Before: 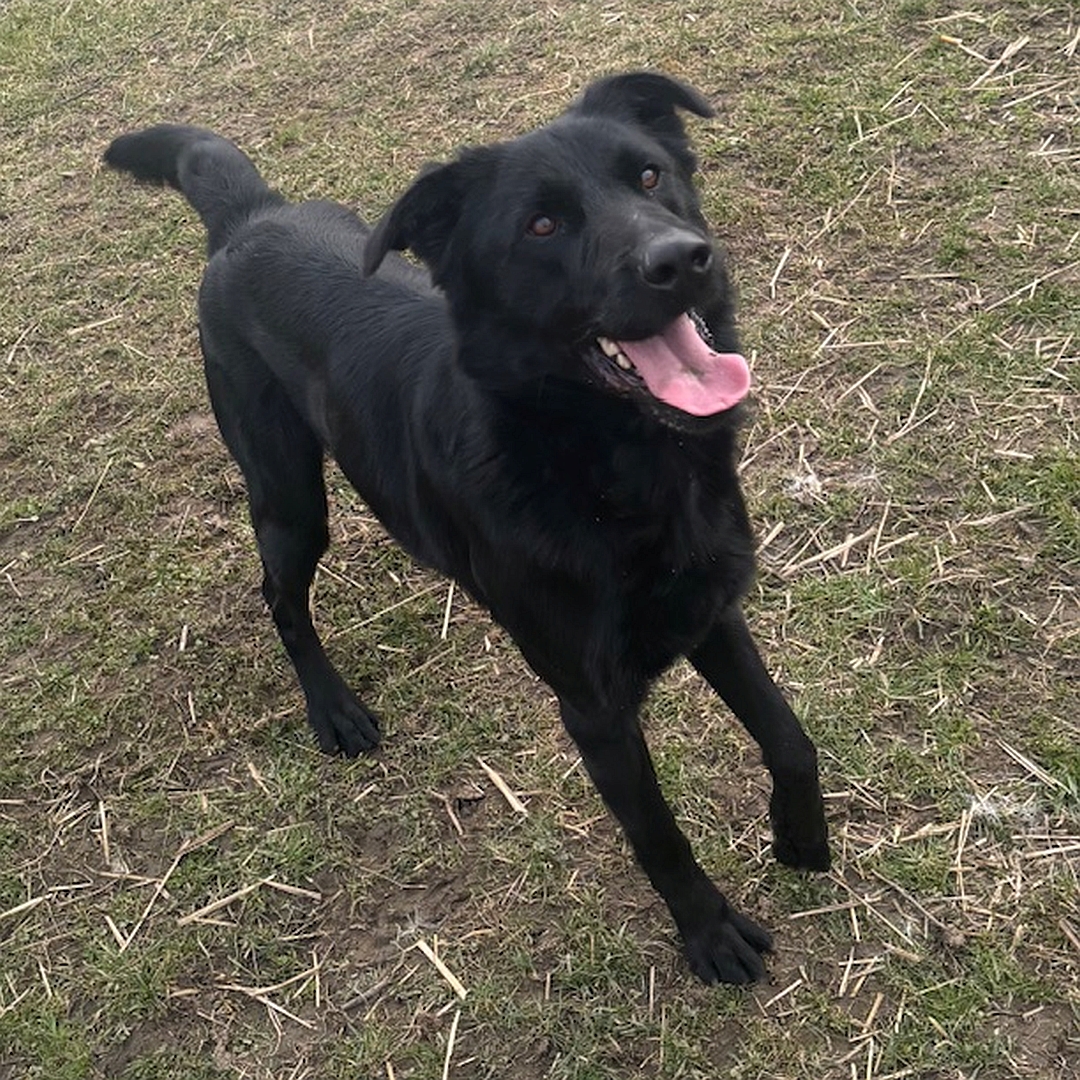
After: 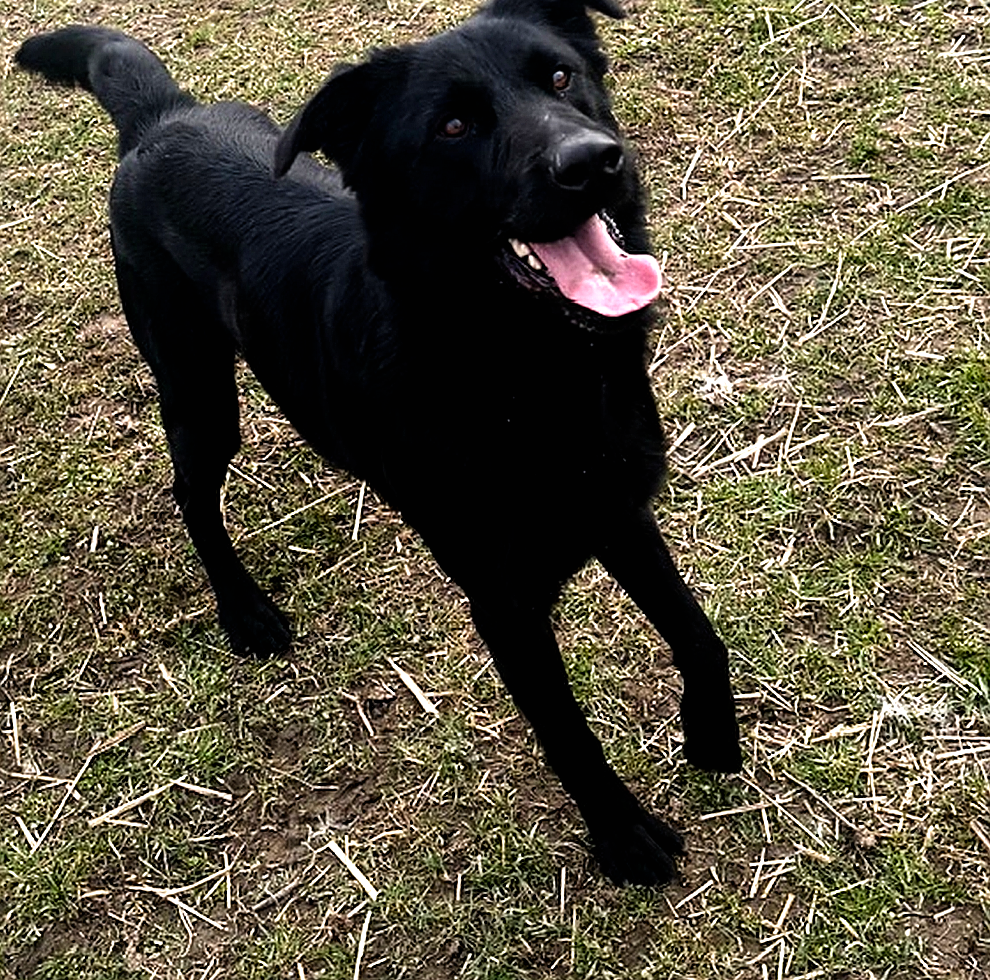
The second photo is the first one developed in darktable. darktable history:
crop and rotate: left 8.262%, top 9.226%
sharpen: on, module defaults
filmic rgb: black relative exposure -8.2 EV, white relative exposure 2.2 EV, threshold 3 EV, hardness 7.11, latitude 85.74%, contrast 1.696, highlights saturation mix -4%, shadows ↔ highlights balance -2.69%, preserve chrominance no, color science v5 (2021), contrast in shadows safe, contrast in highlights safe, enable highlight reconstruction true
